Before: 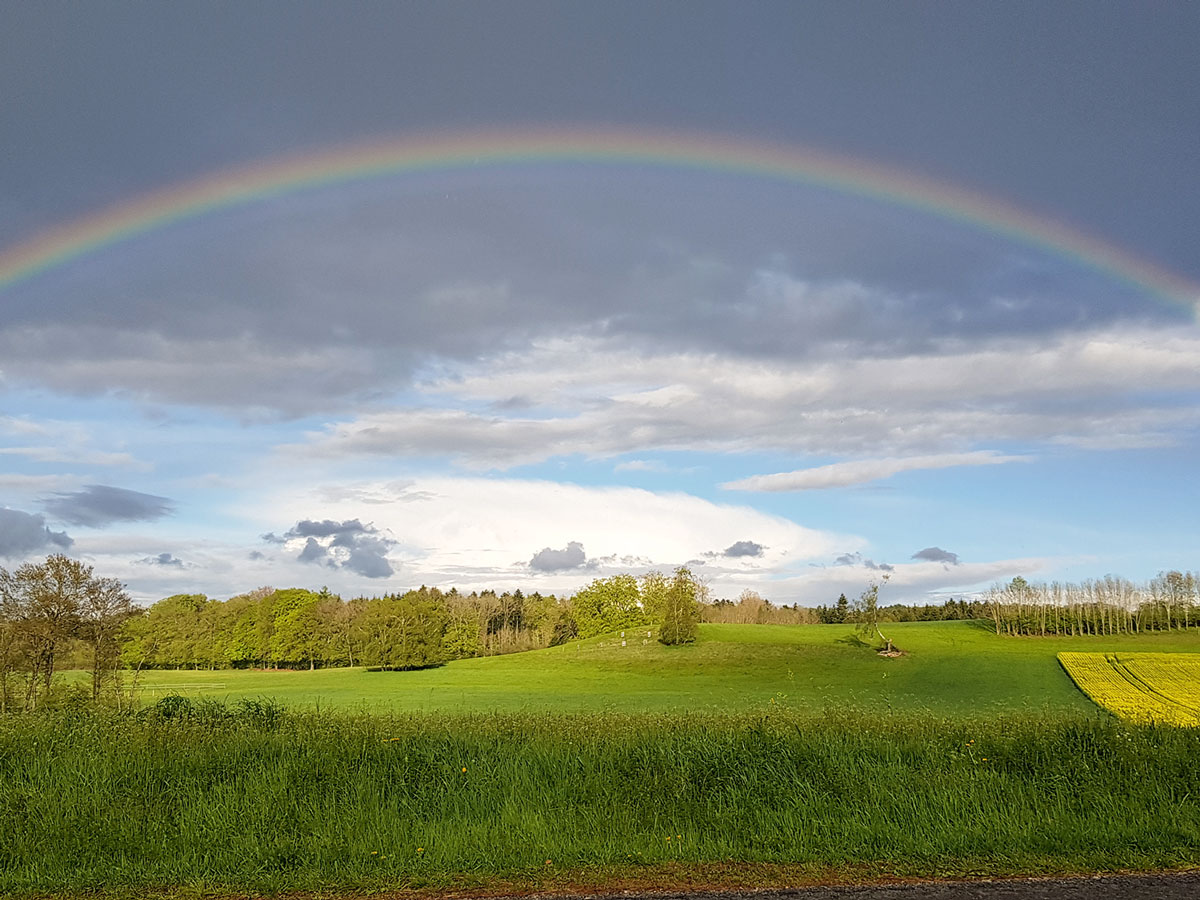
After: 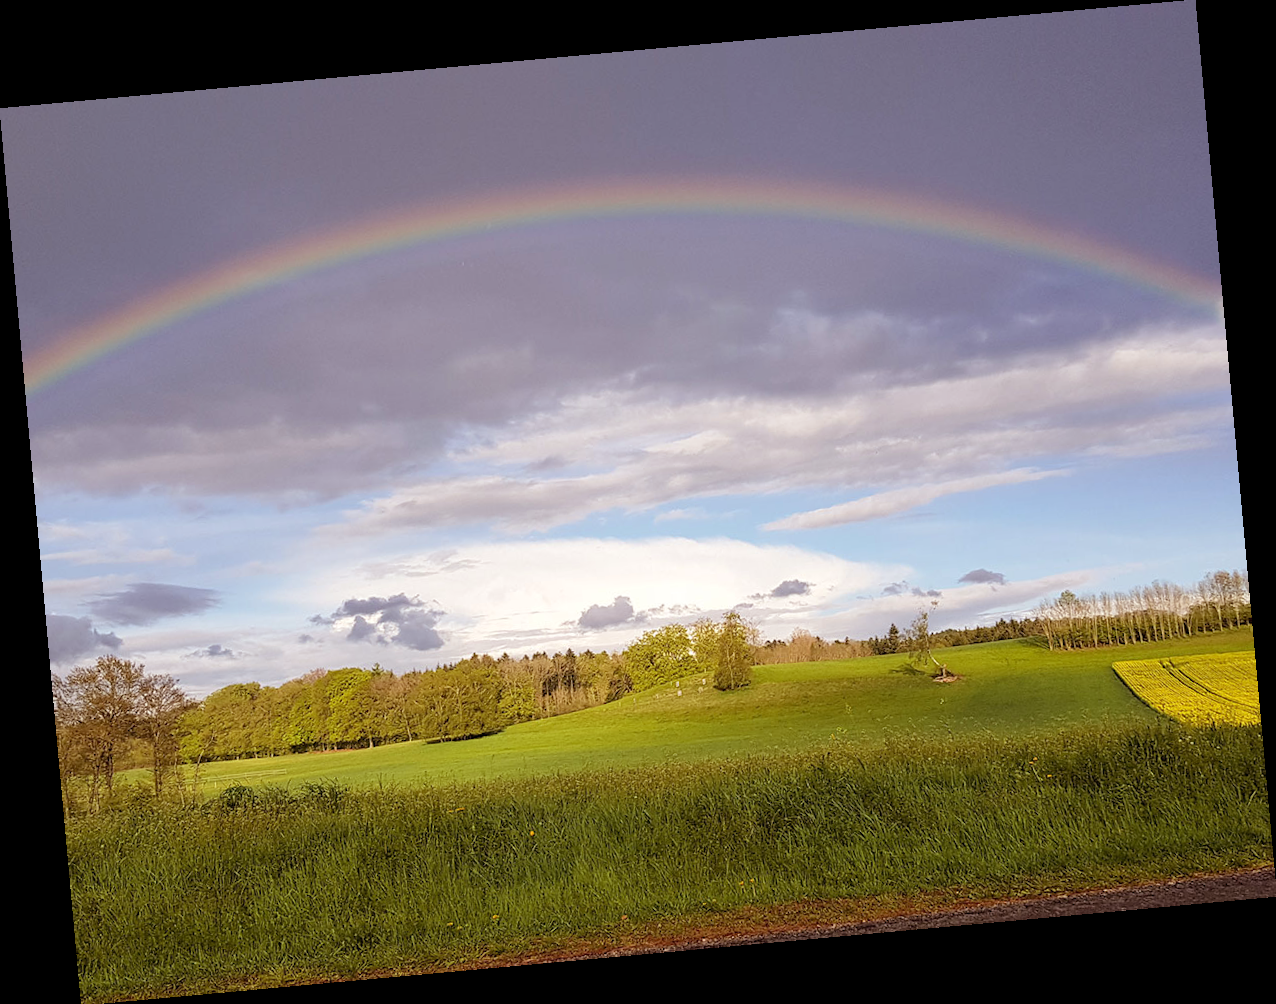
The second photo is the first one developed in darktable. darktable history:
rotate and perspective: rotation -5.2°, automatic cropping off
rgb levels: mode RGB, independent channels, levels [[0, 0.474, 1], [0, 0.5, 1], [0, 0.5, 1]]
